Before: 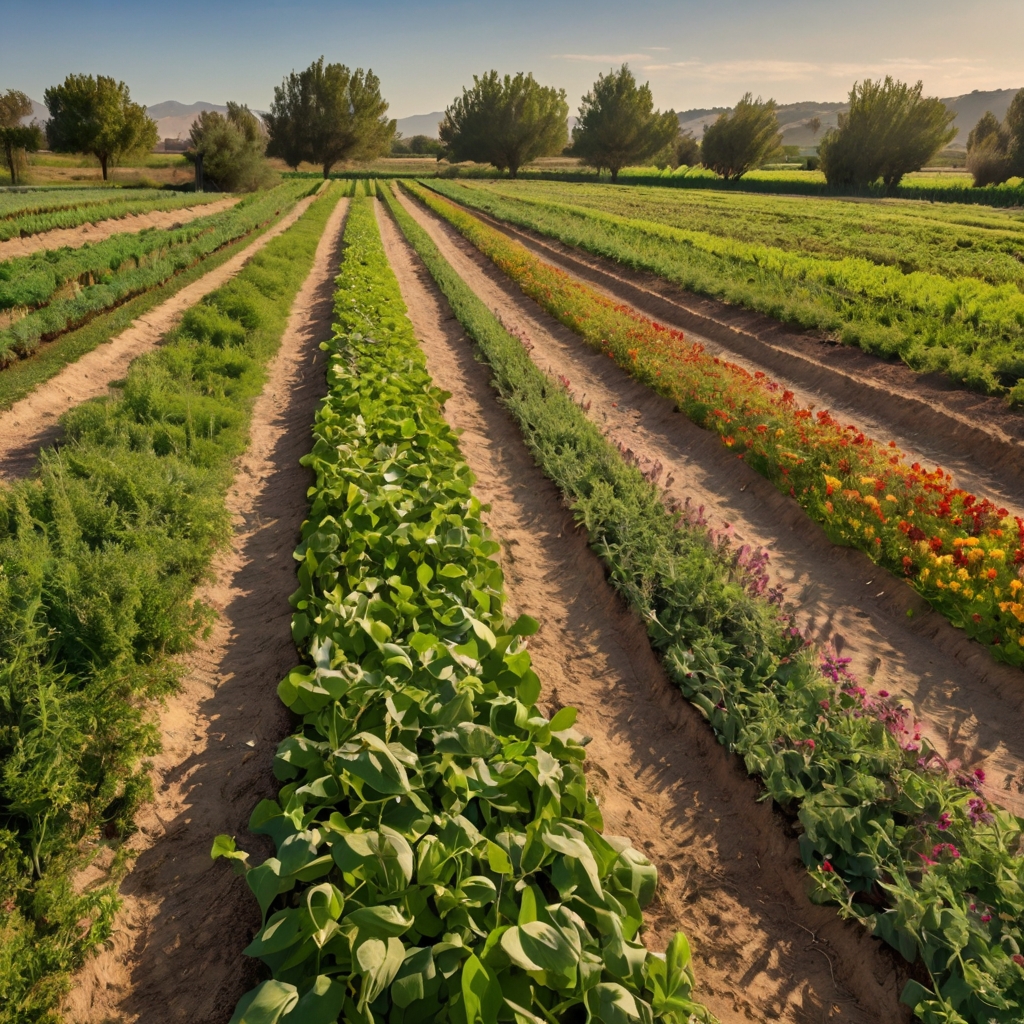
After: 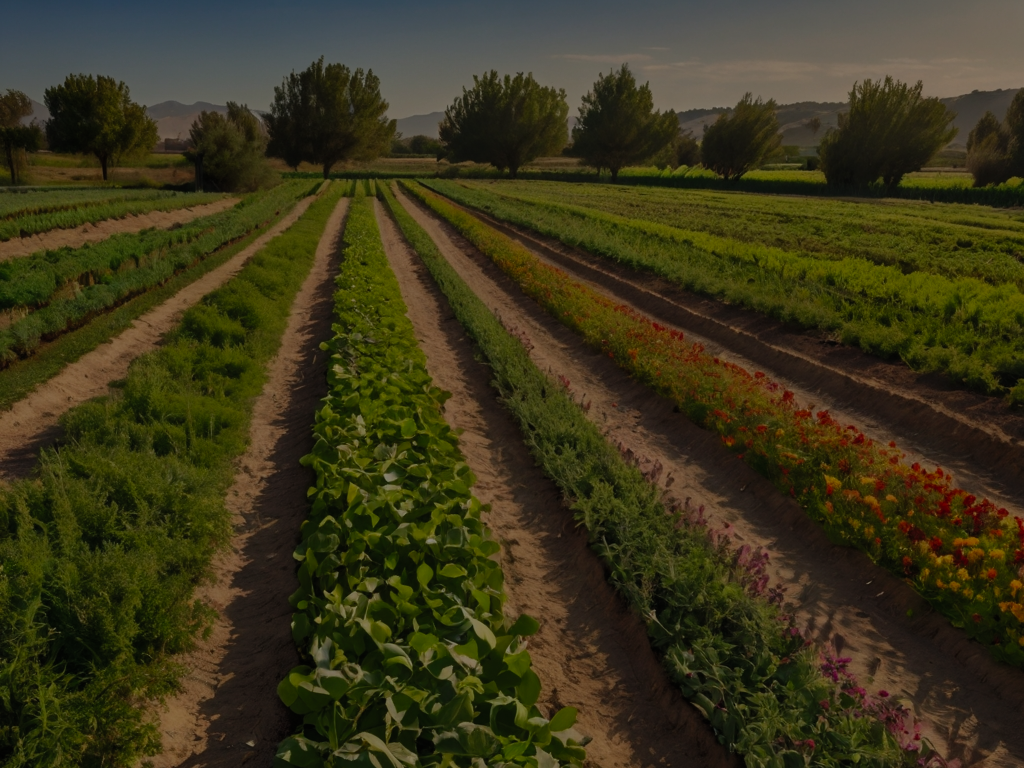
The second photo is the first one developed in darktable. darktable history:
contrast brightness saturation: contrast 0.2, brightness 0.16, saturation 0.22
crop: bottom 24.967%
exposure: exposure -2.446 EV, compensate highlight preservation false
